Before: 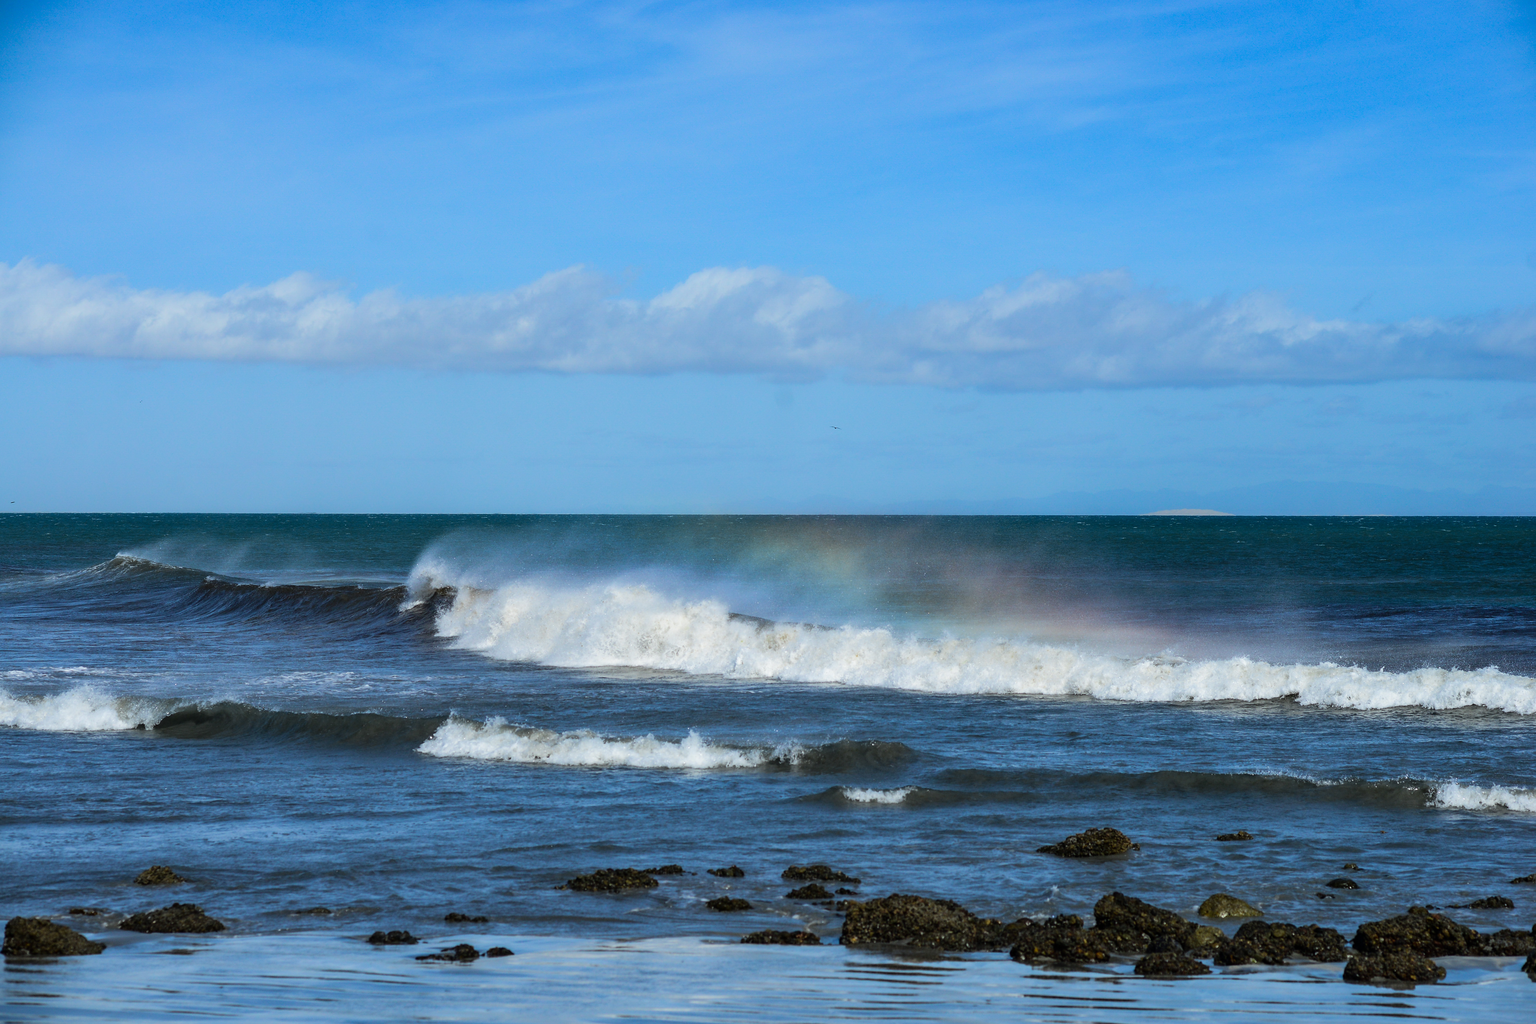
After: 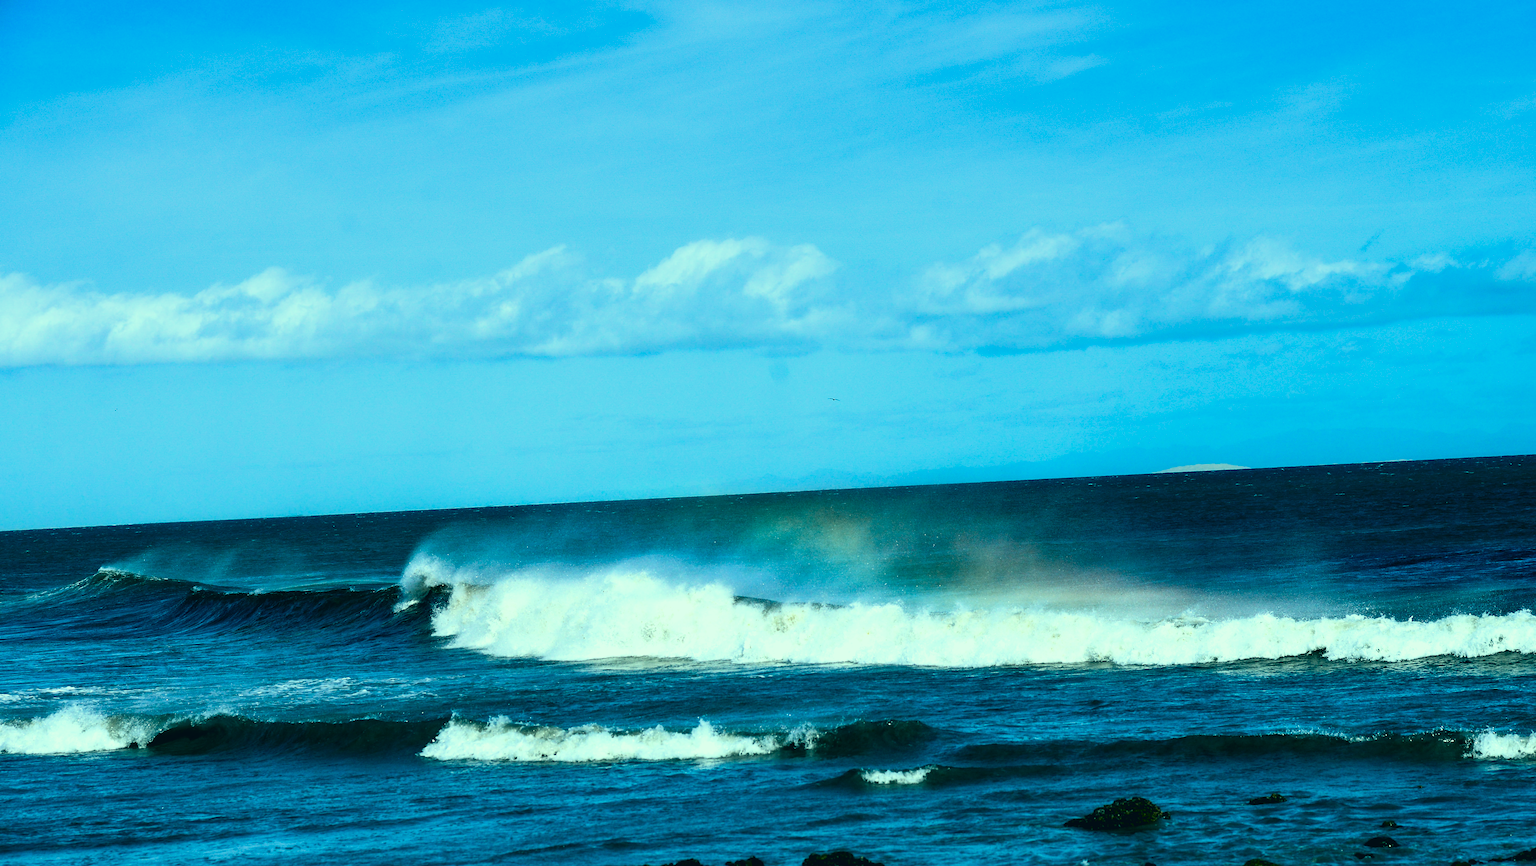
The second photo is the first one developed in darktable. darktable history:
contrast brightness saturation: contrast 0.07, brightness -0.13, saturation 0.06
exposure: black level correction 0.005, exposure 0.417 EV, compensate highlight preservation false
color correction: highlights a* -20.08, highlights b* 9.8, shadows a* -20.4, shadows b* -10.76
rotate and perspective: rotation -3°, crop left 0.031, crop right 0.968, crop top 0.07, crop bottom 0.93
color balance: mode lift, gamma, gain (sRGB), lift [1, 0.99, 1.01, 0.992], gamma [1, 1.037, 0.974, 0.963]
crop and rotate: top 0%, bottom 11.49%
filmic rgb: white relative exposure 2.45 EV, hardness 6.33
